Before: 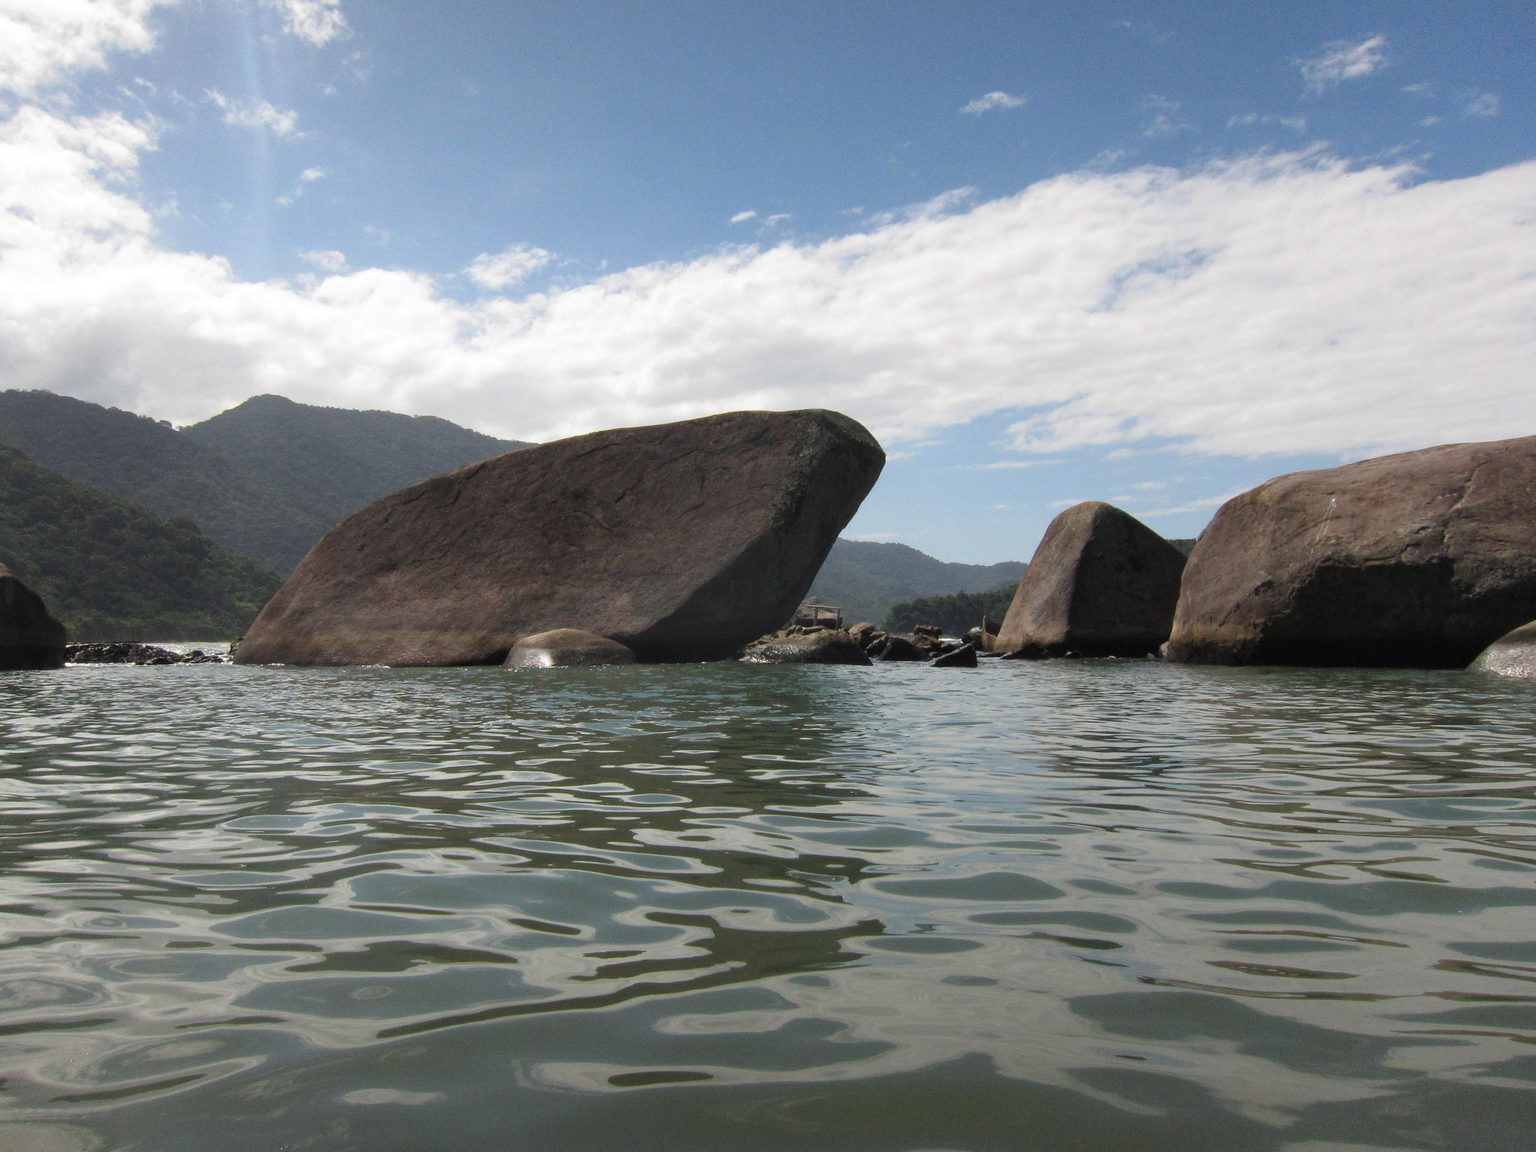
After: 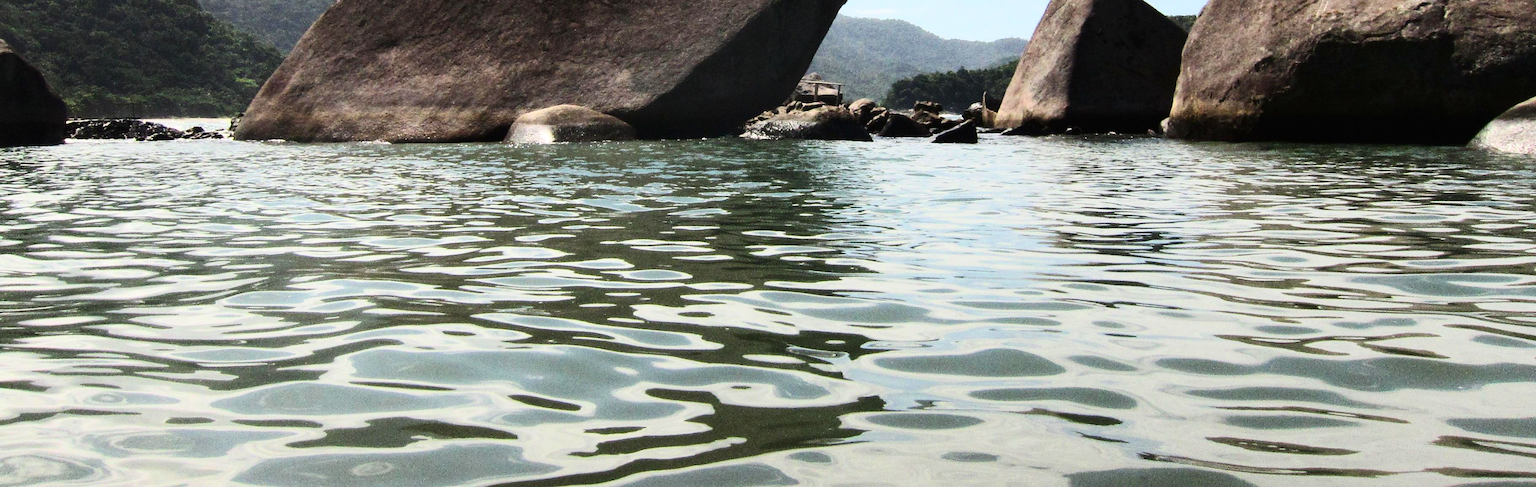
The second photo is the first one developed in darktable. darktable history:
tone curve: curves: ch0 [(0, 0) (0.56, 0.467) (0.846, 0.934) (1, 1)], color space Lab, independent channels, preserve colors none
tone equalizer: -7 EV 0.144 EV, -6 EV 0.595 EV, -5 EV 1.17 EV, -4 EV 1.37 EV, -3 EV 1.18 EV, -2 EV 0.6 EV, -1 EV 0.152 EV, edges refinement/feathering 500, mask exposure compensation -1.57 EV, preserve details no
crop: top 45.526%, bottom 12.149%
